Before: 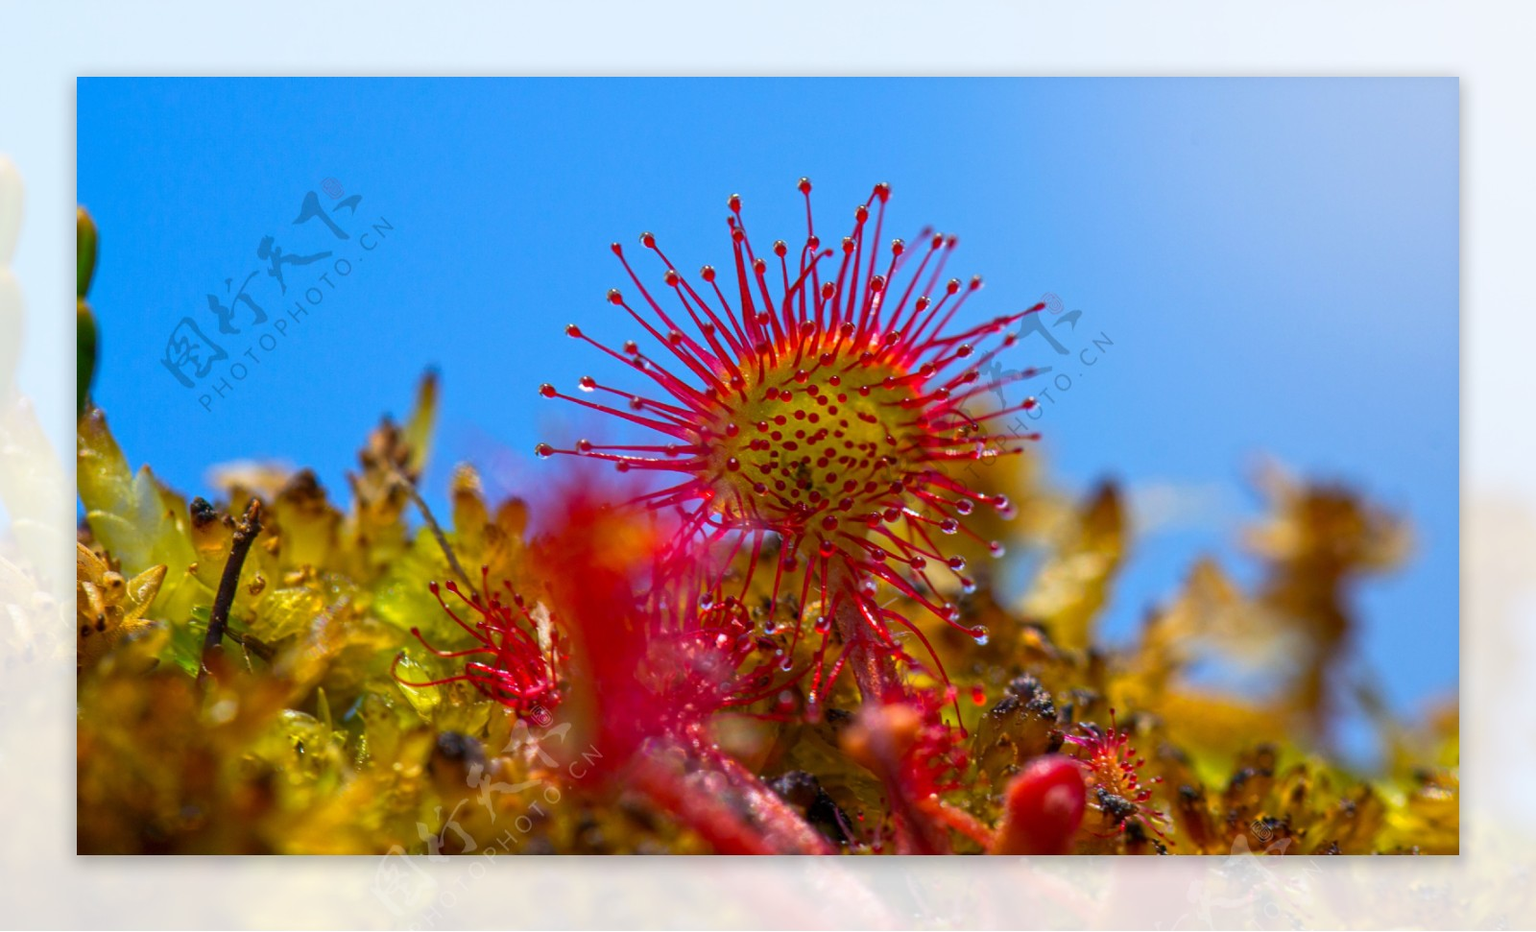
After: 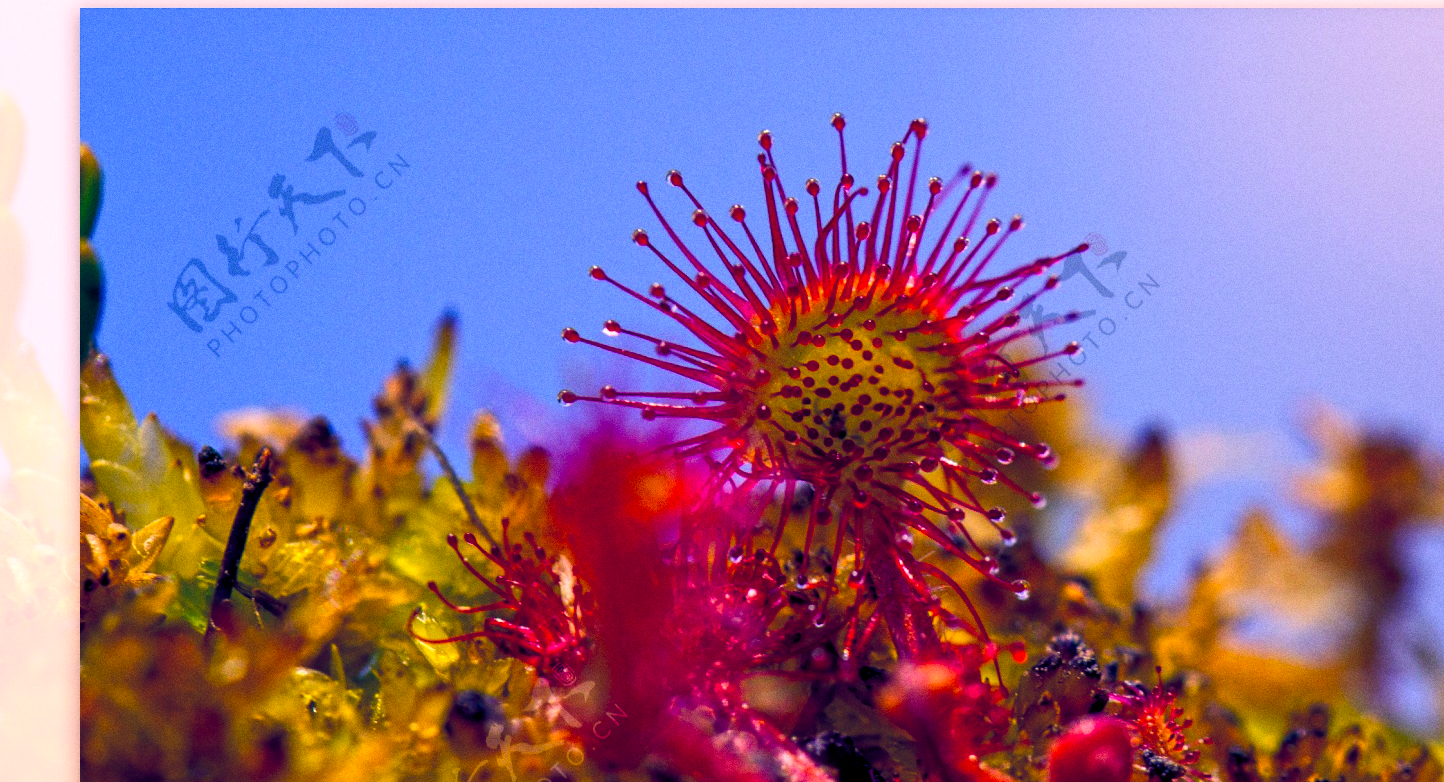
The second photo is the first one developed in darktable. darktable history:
color correction: highlights a* 21.16, highlights b* 19.61
grain: coarseness 0.09 ISO
crop: top 7.49%, right 9.717%, bottom 11.943%
color balance rgb: shadows lift › luminance -41.13%, shadows lift › chroma 14.13%, shadows lift › hue 260°, power › luminance -3.76%, power › chroma 0.56%, power › hue 40.37°, highlights gain › luminance 16.81%, highlights gain › chroma 2.94%, highlights gain › hue 260°, global offset › luminance -0.29%, global offset › chroma 0.31%, global offset › hue 260°, perceptual saturation grading › global saturation 20%, perceptual saturation grading › highlights -13.92%, perceptual saturation grading › shadows 50%
